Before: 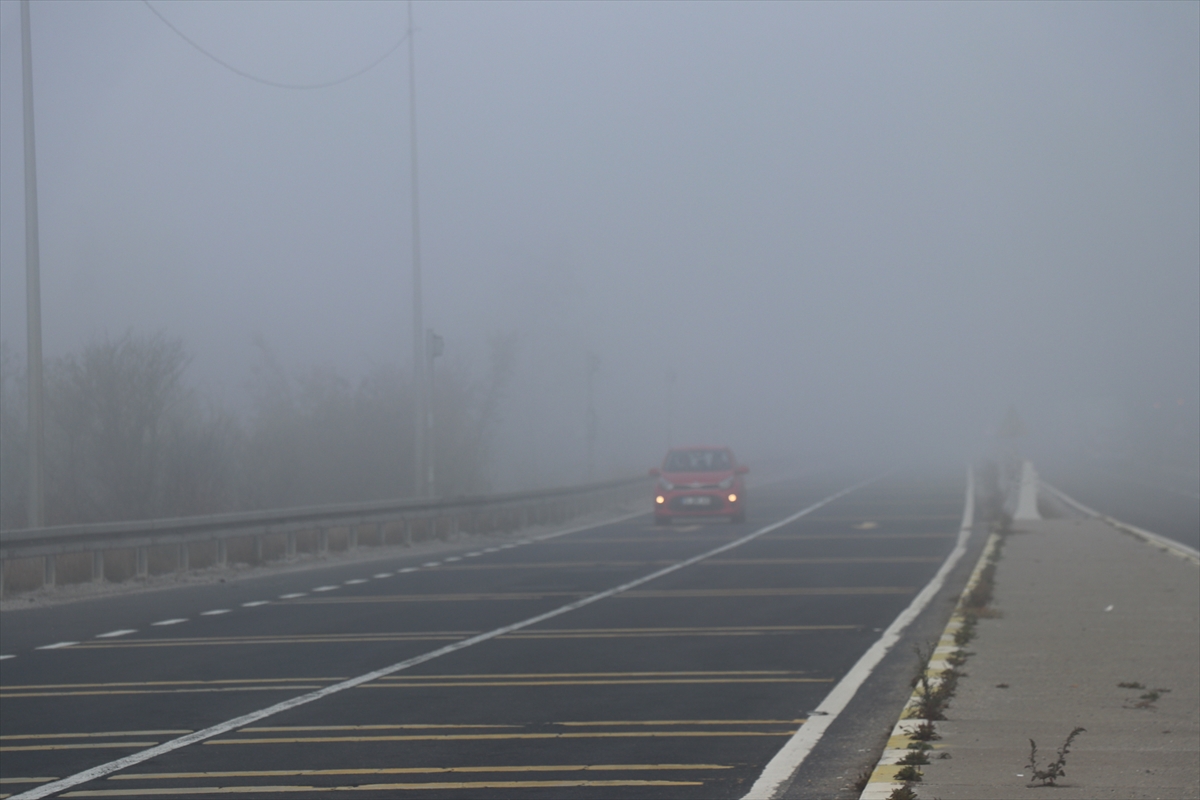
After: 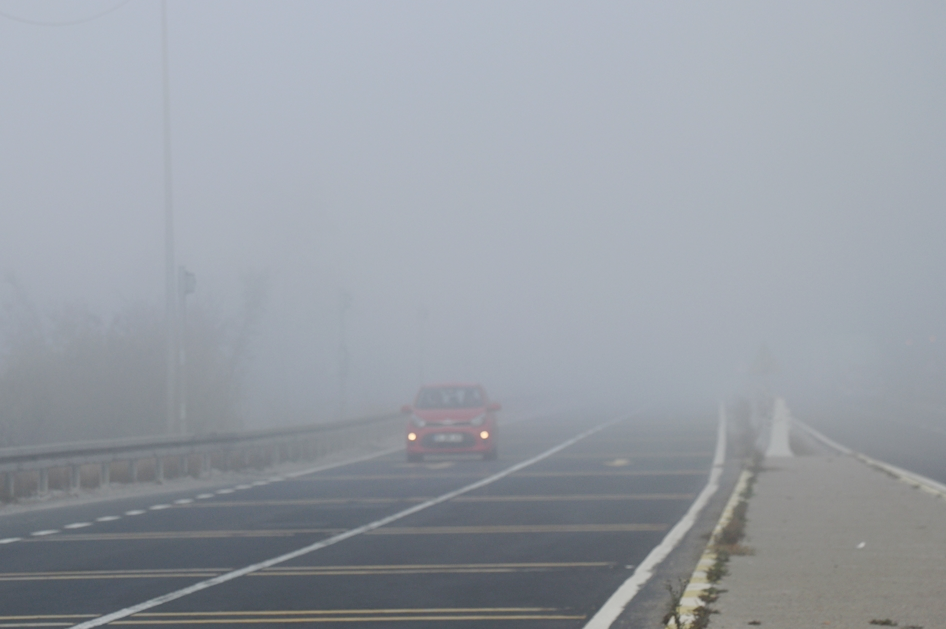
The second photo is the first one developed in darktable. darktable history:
tone curve: curves: ch0 [(0, 0) (0.003, 0.035) (0.011, 0.035) (0.025, 0.035) (0.044, 0.046) (0.069, 0.063) (0.1, 0.084) (0.136, 0.123) (0.177, 0.174) (0.224, 0.232) (0.277, 0.304) (0.335, 0.387) (0.399, 0.476) (0.468, 0.566) (0.543, 0.639) (0.623, 0.714) (0.709, 0.776) (0.801, 0.851) (0.898, 0.921) (1, 1)], preserve colors none
crop and rotate: left 20.74%, top 7.912%, right 0.375%, bottom 13.378%
